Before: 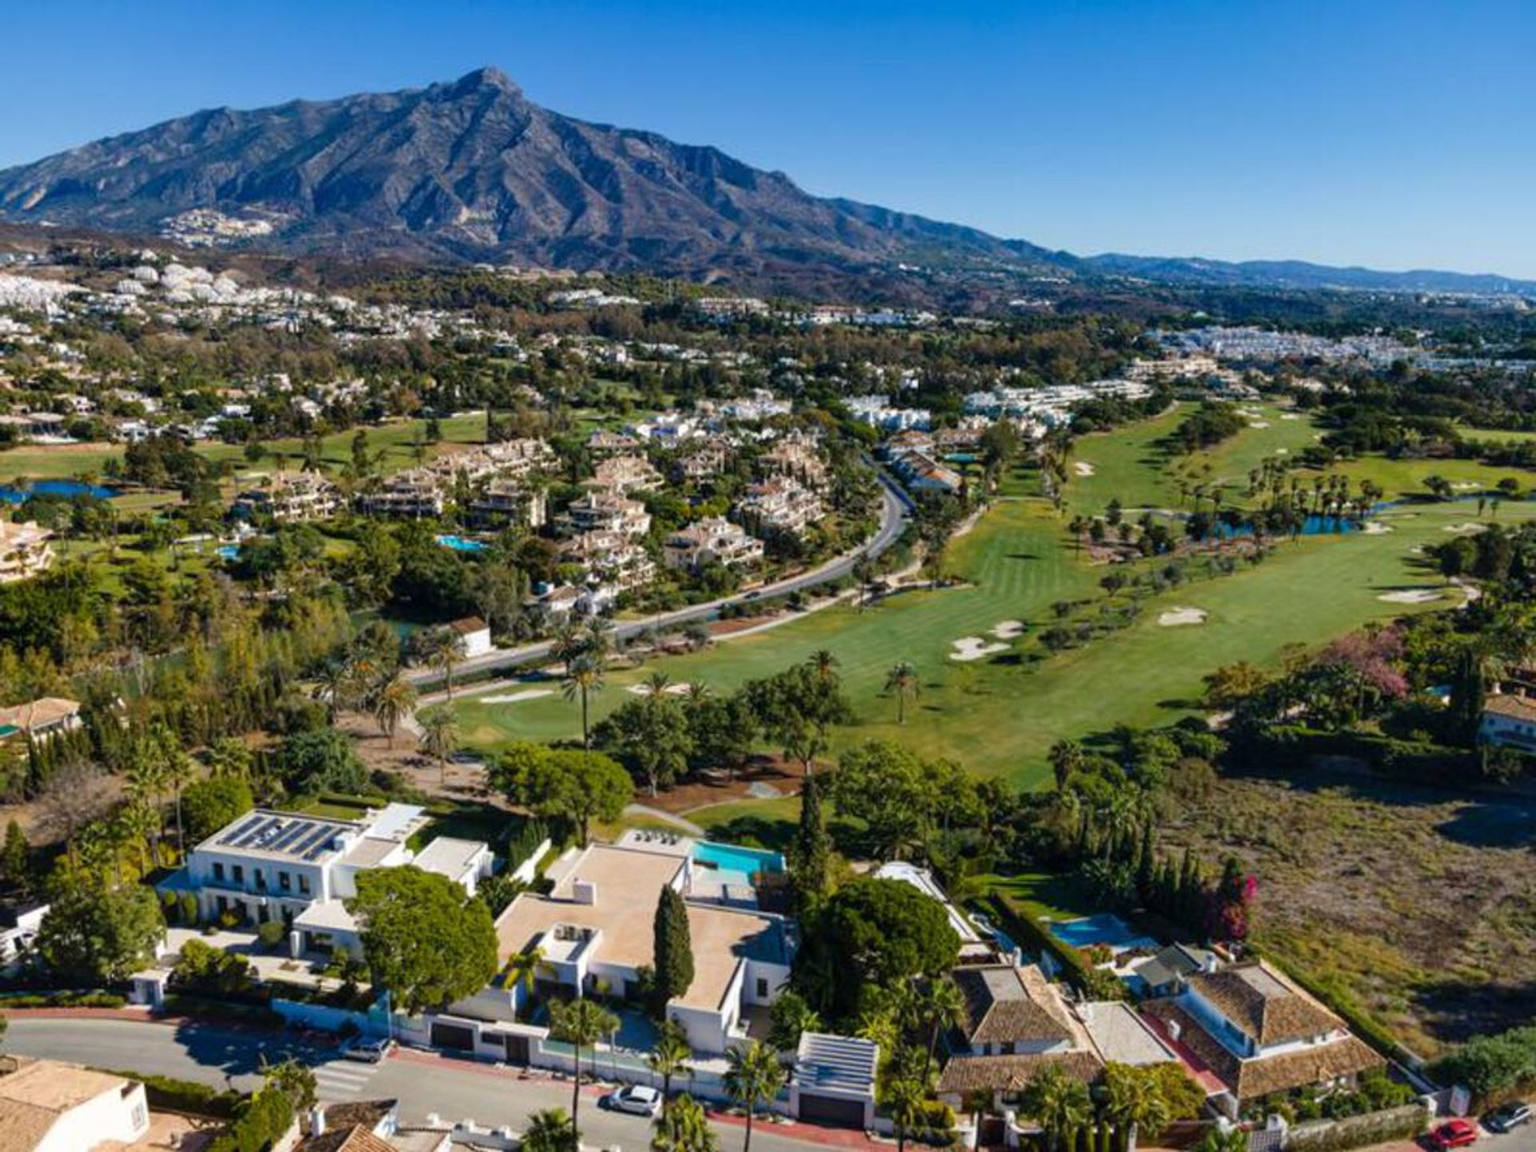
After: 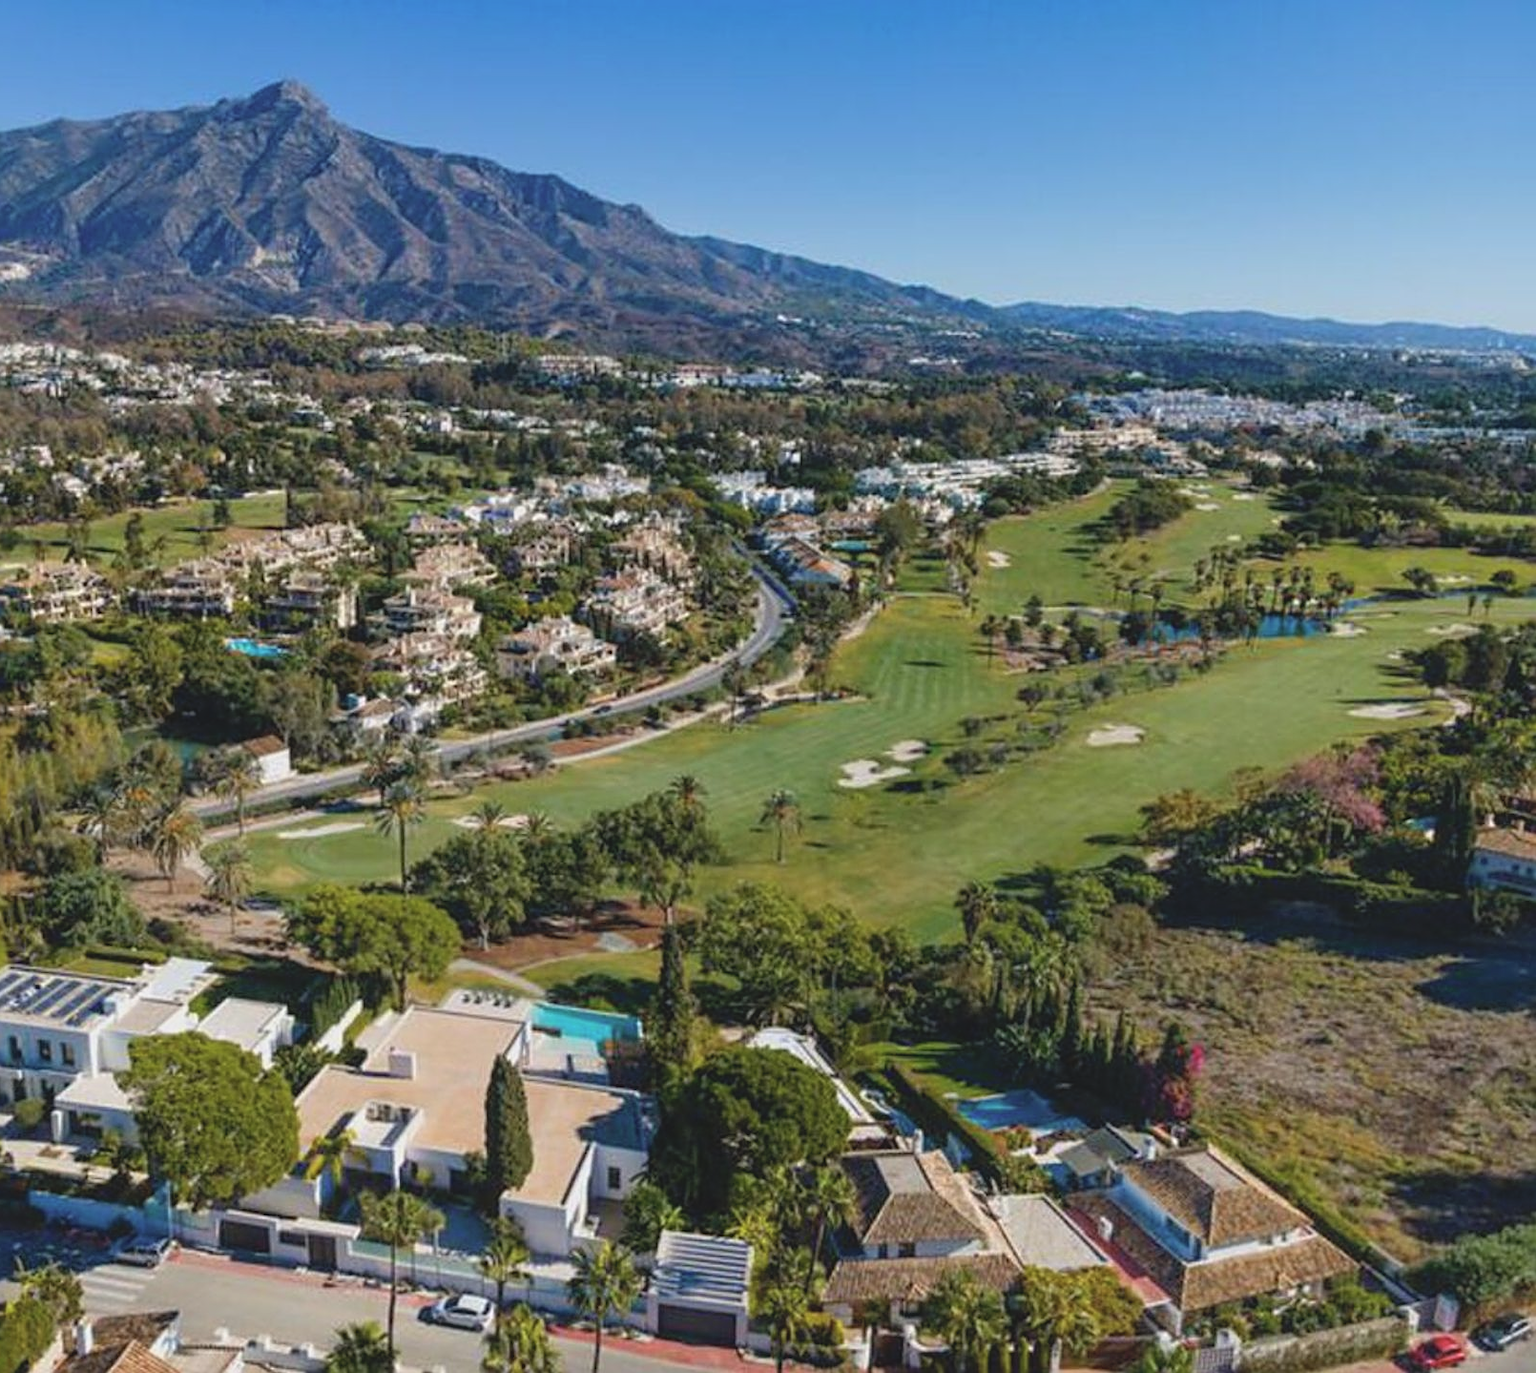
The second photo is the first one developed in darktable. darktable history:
sharpen: on, module defaults
crop: left 16.145%
contrast brightness saturation: contrast -0.15, brightness 0.05, saturation -0.12
